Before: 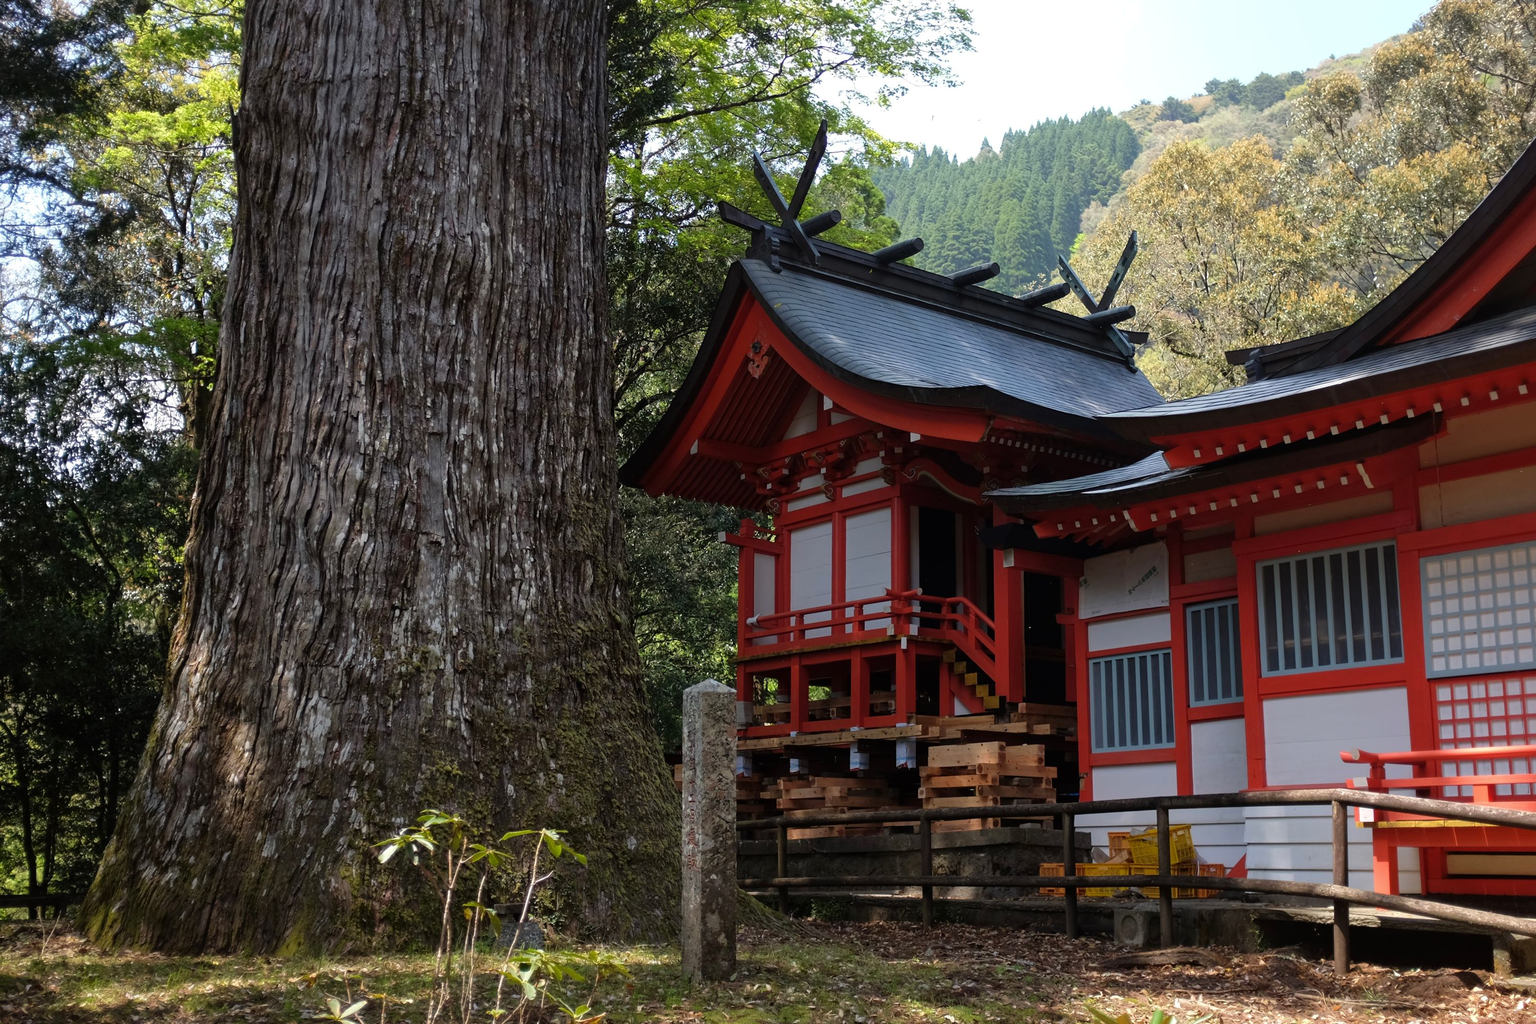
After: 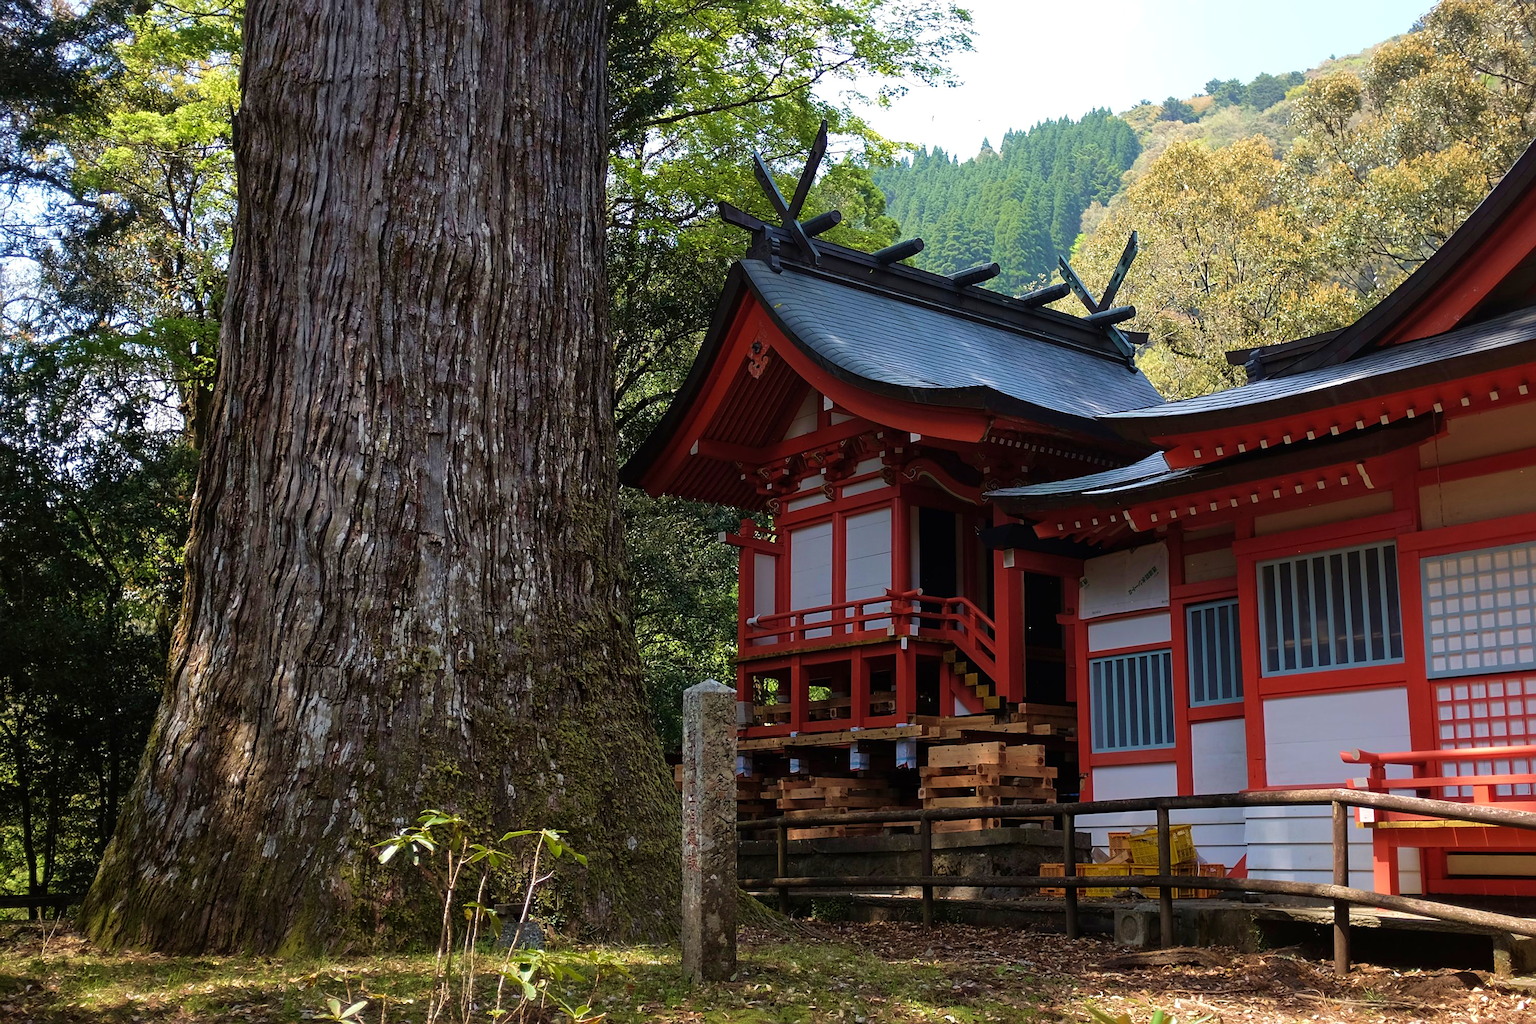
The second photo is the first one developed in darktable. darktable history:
tone equalizer: edges refinement/feathering 500, mask exposure compensation -1.57 EV, preserve details no
sharpen: on, module defaults
velvia: strength 44.67%
